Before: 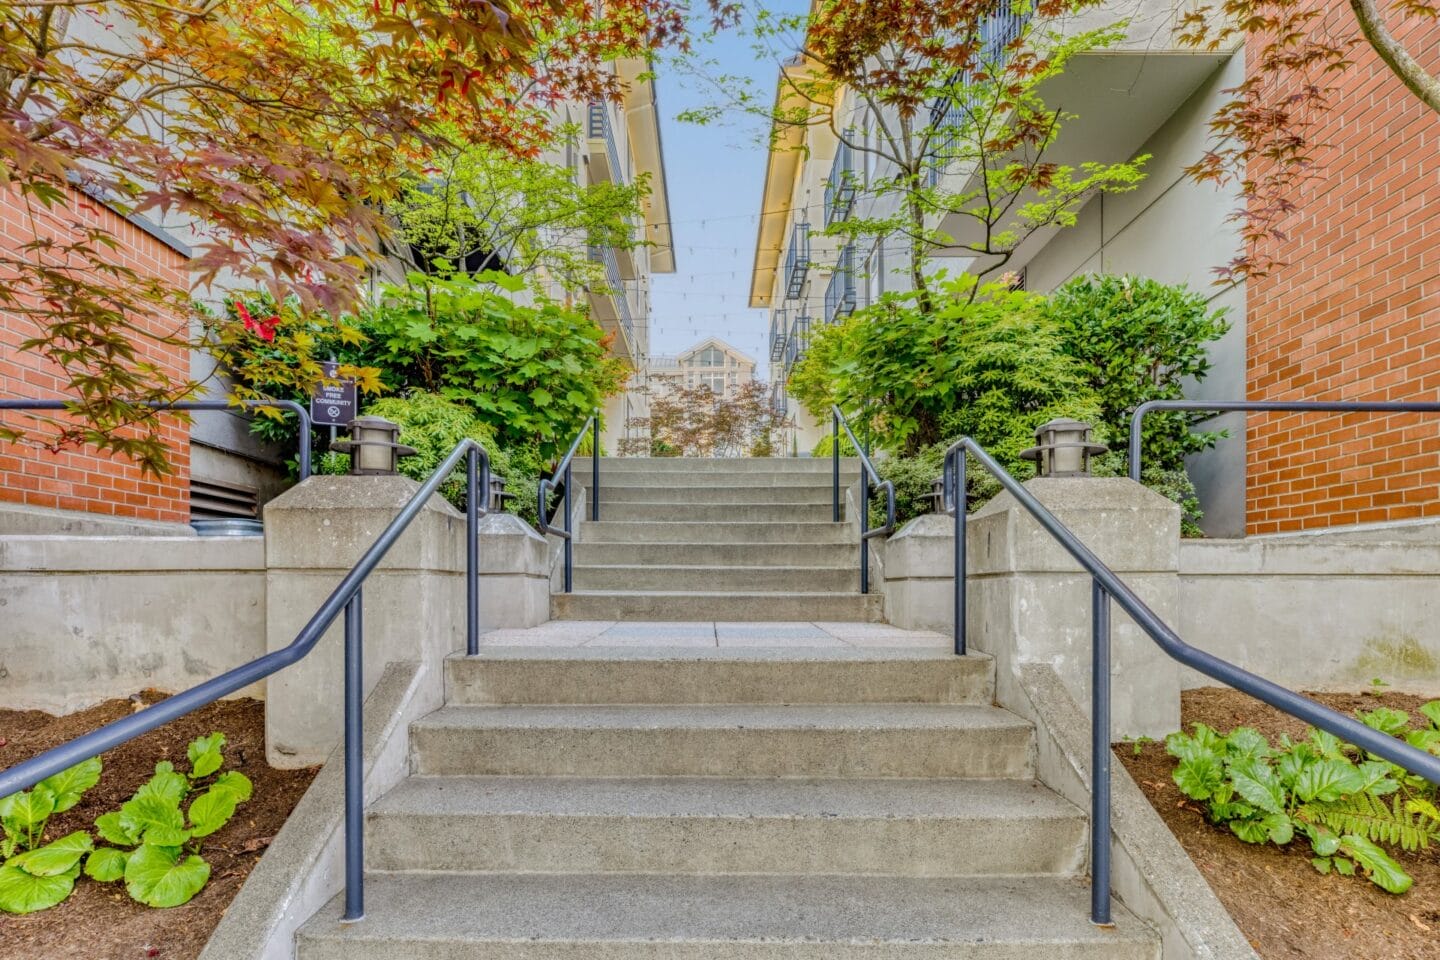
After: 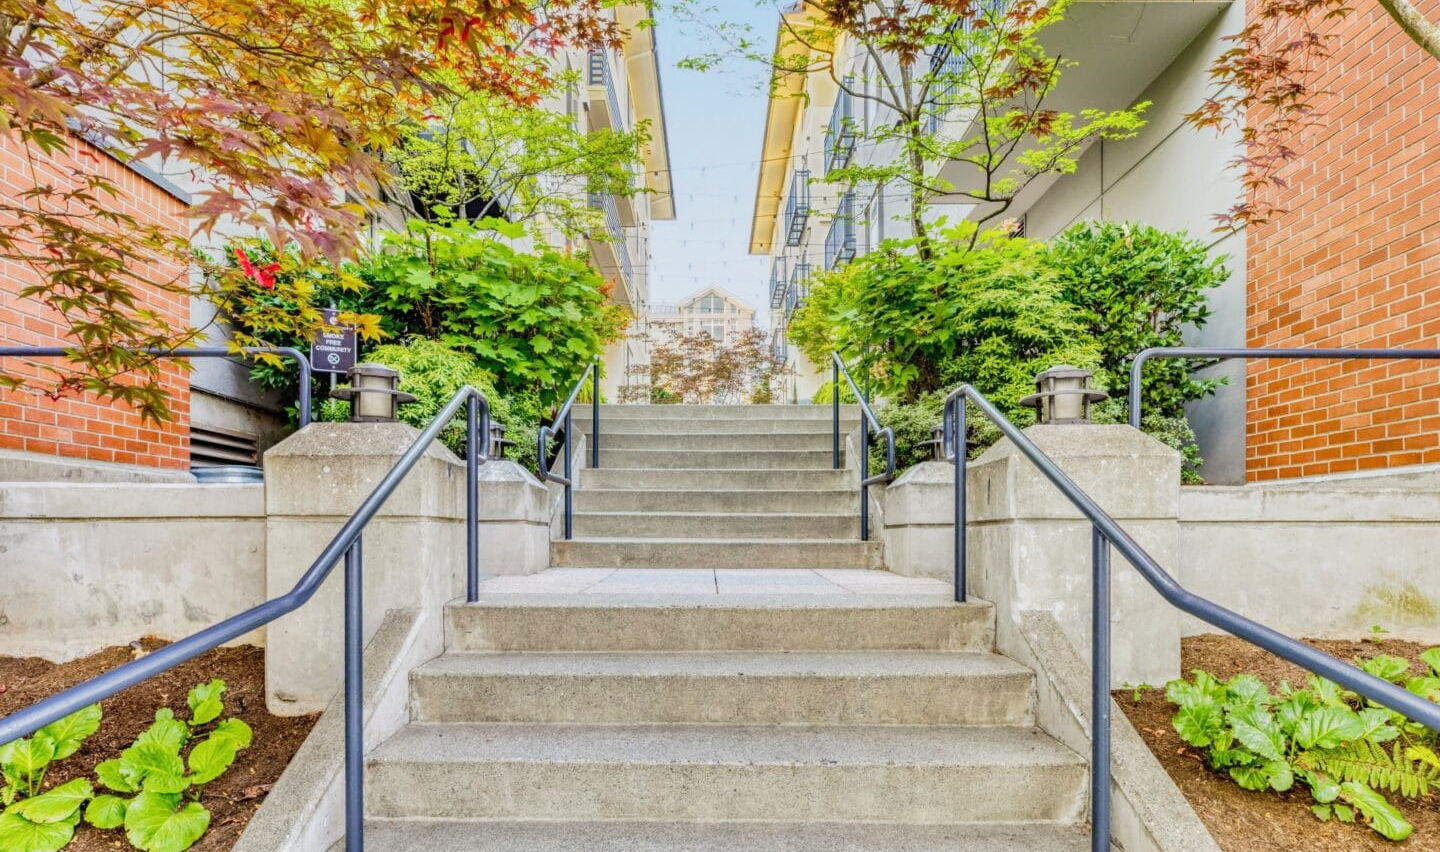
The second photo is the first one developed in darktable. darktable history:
base curve: curves: ch0 [(0, 0) (0.088, 0.125) (0.176, 0.251) (0.354, 0.501) (0.613, 0.749) (1, 0.877)], preserve colors none
crop and rotate: top 5.58%, bottom 5.595%
